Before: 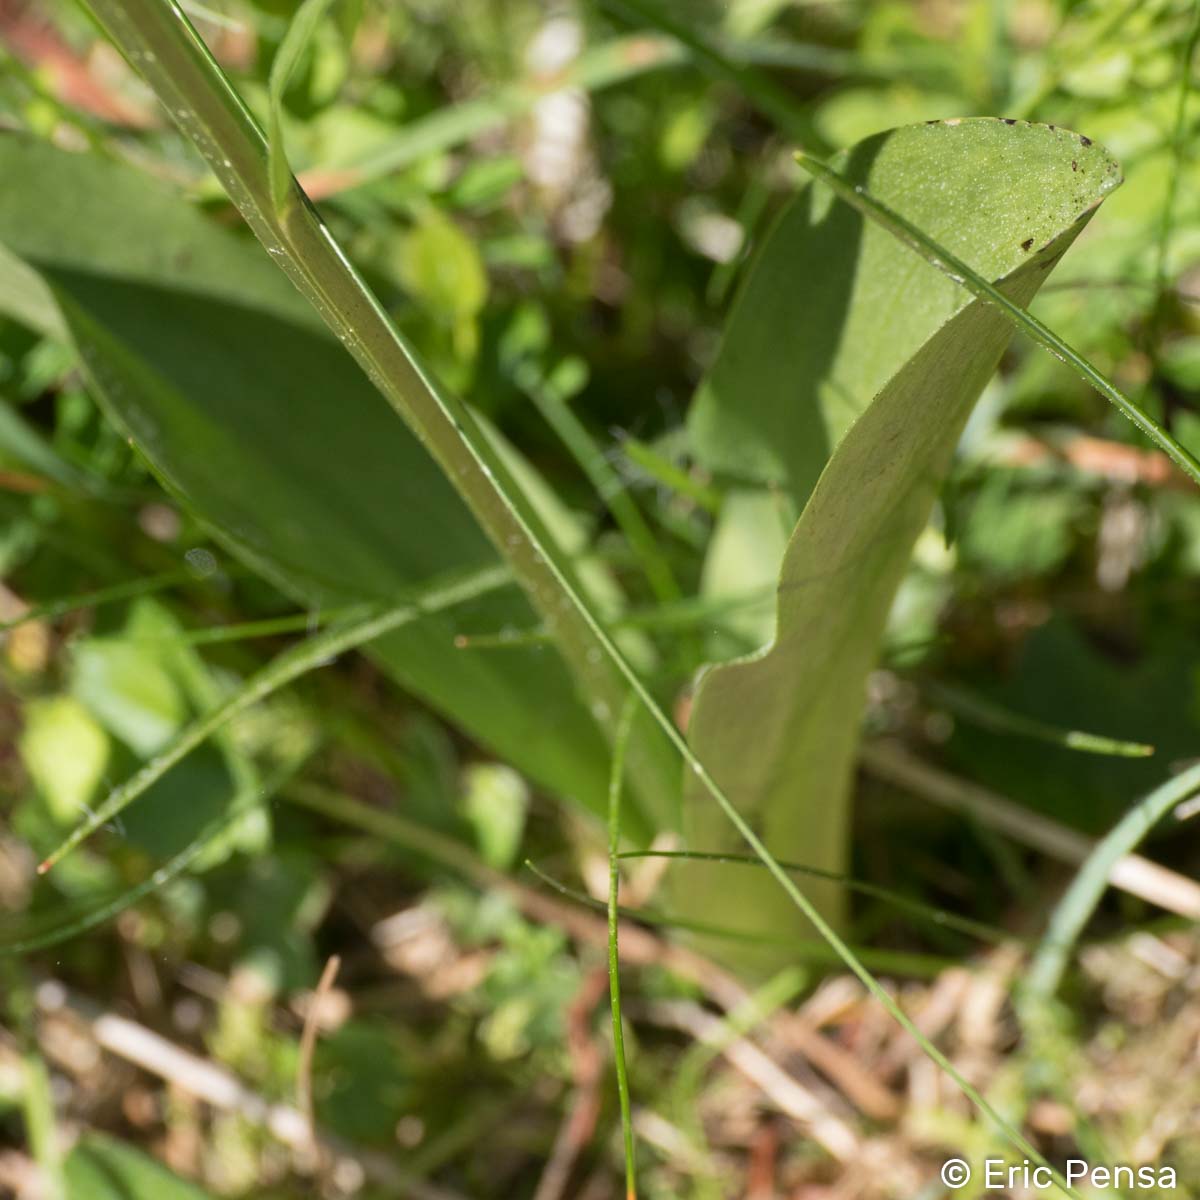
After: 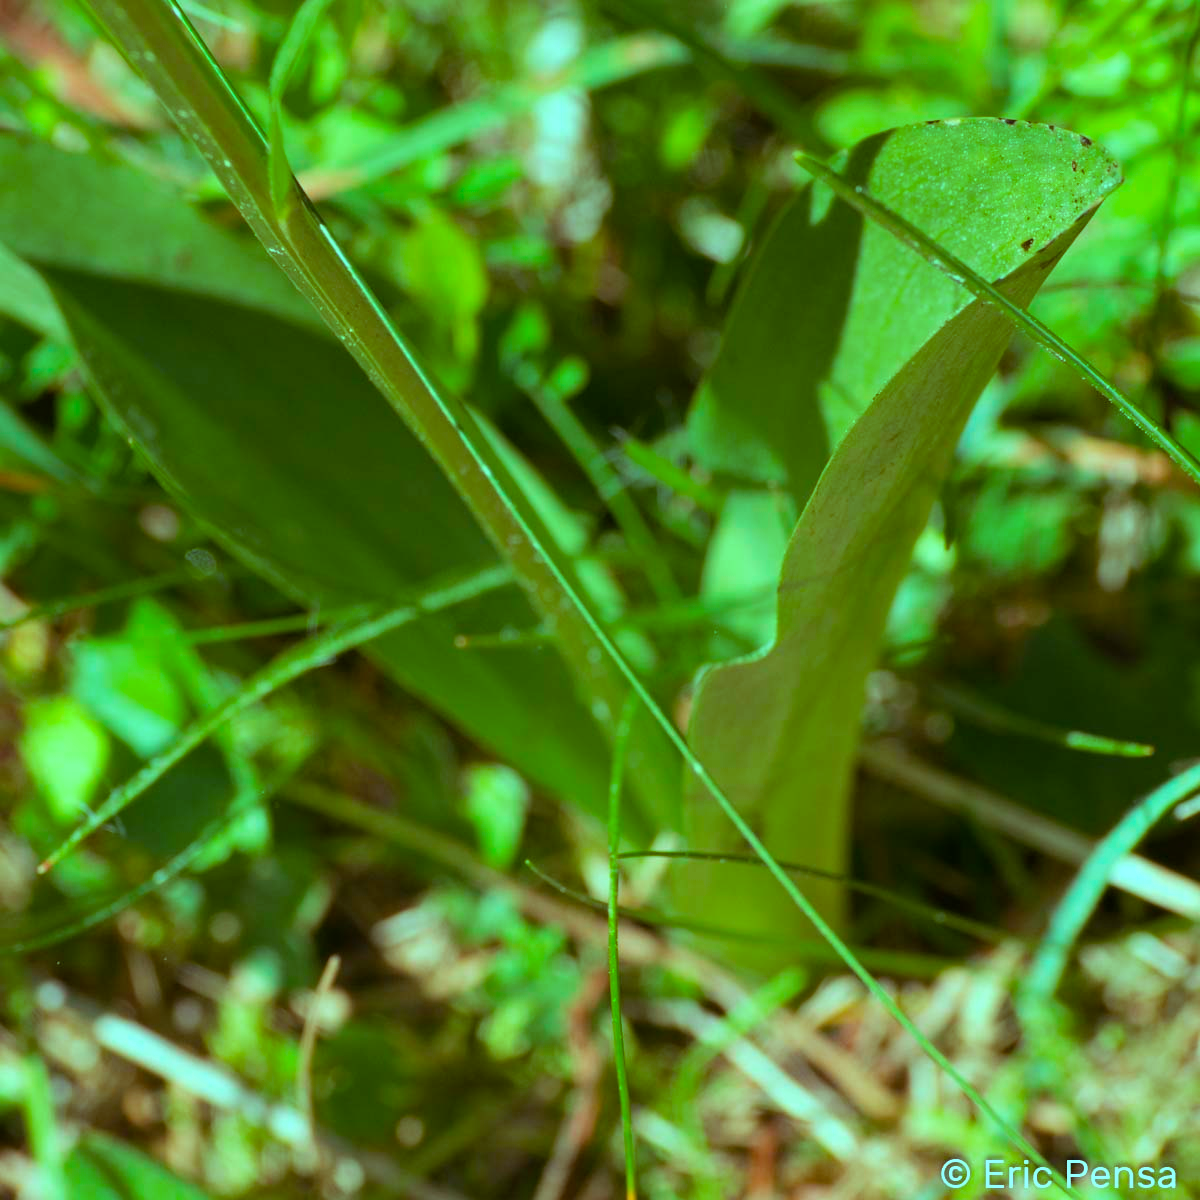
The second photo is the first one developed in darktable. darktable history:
color balance rgb: highlights gain › chroma 7.437%, highlights gain › hue 185.39°, perceptual saturation grading › global saturation 18.082%, global vibrance 20%
haze removal: strength 0.094, adaptive false
